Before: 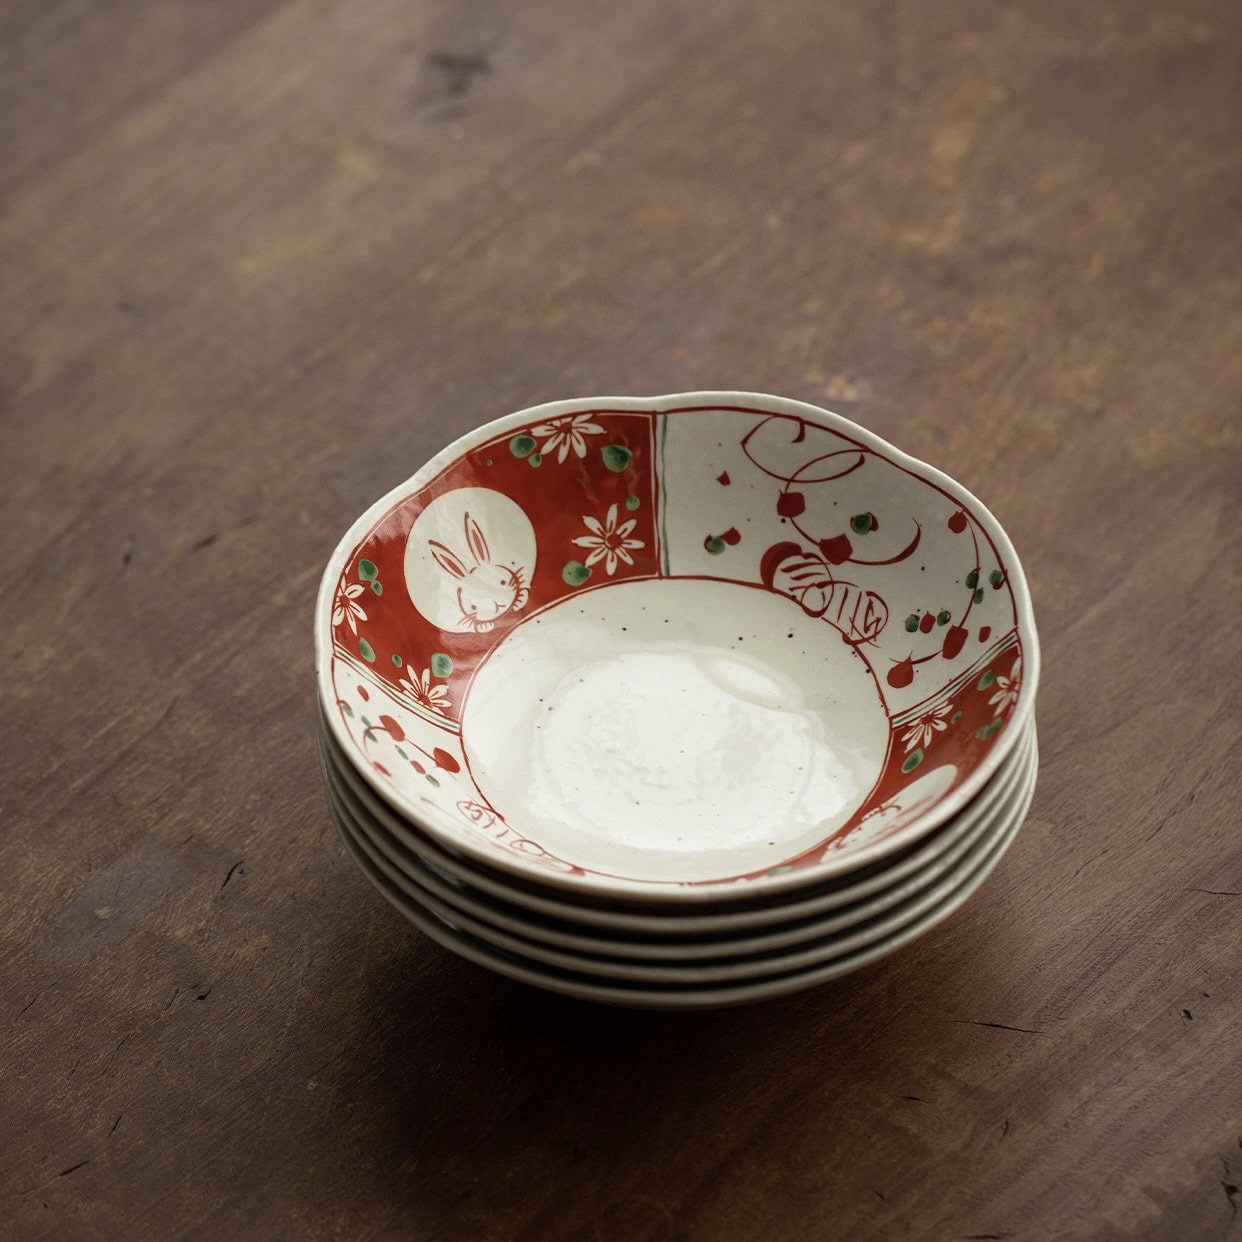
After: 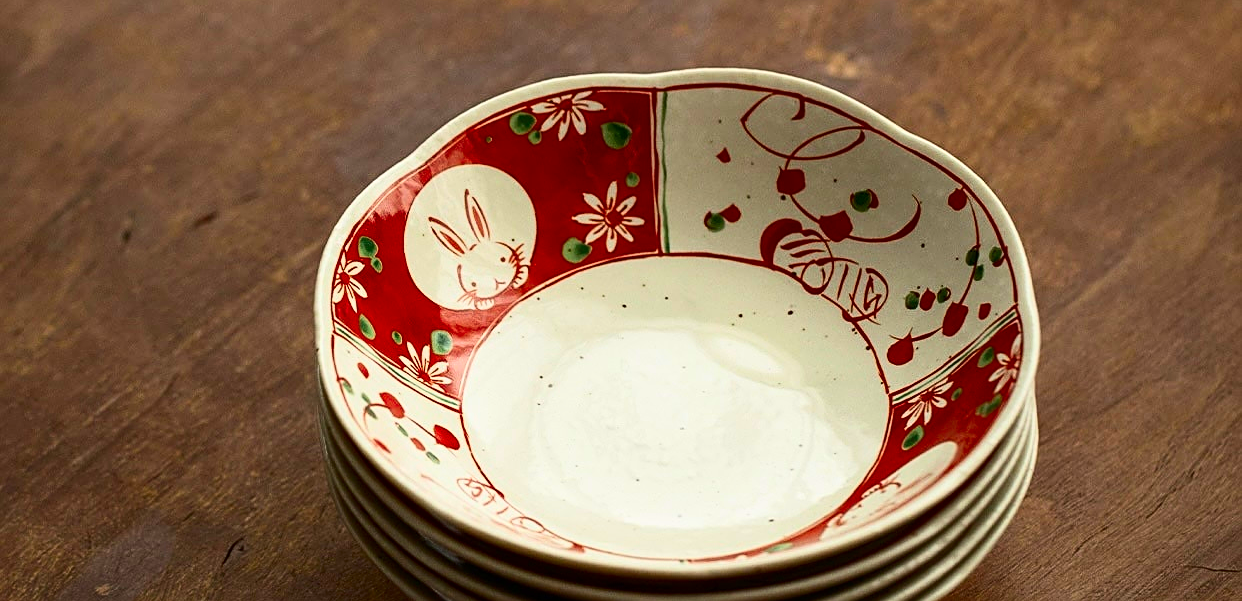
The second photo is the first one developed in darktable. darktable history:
contrast brightness saturation: contrast 0.26, brightness 0.02, saturation 0.87
sharpen: on, module defaults
crop and rotate: top 26.056%, bottom 25.543%
